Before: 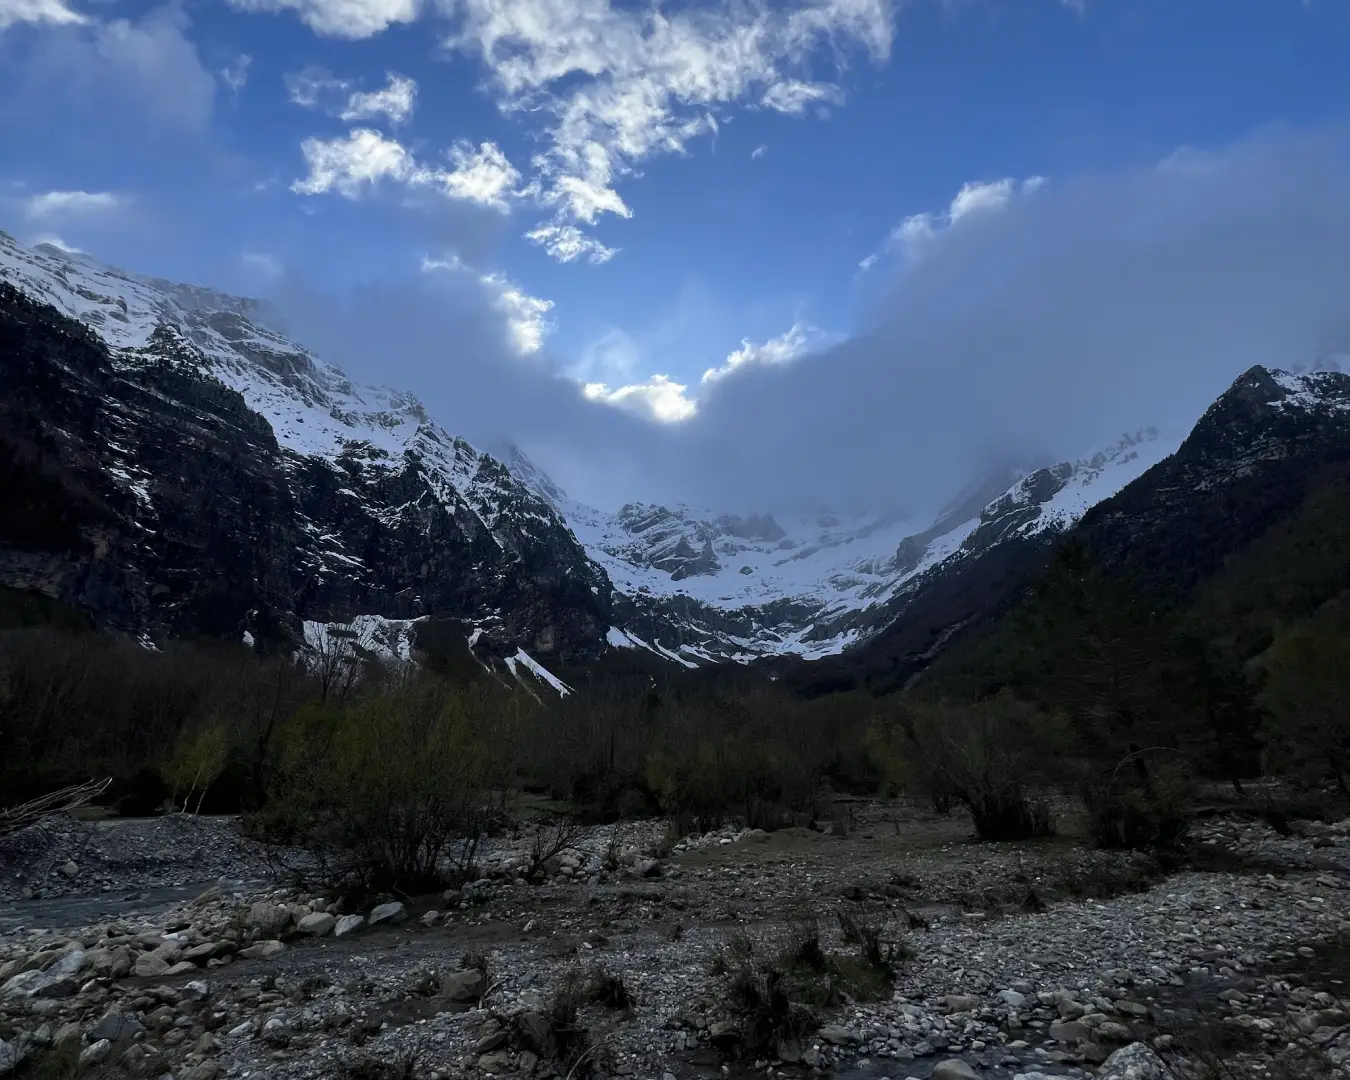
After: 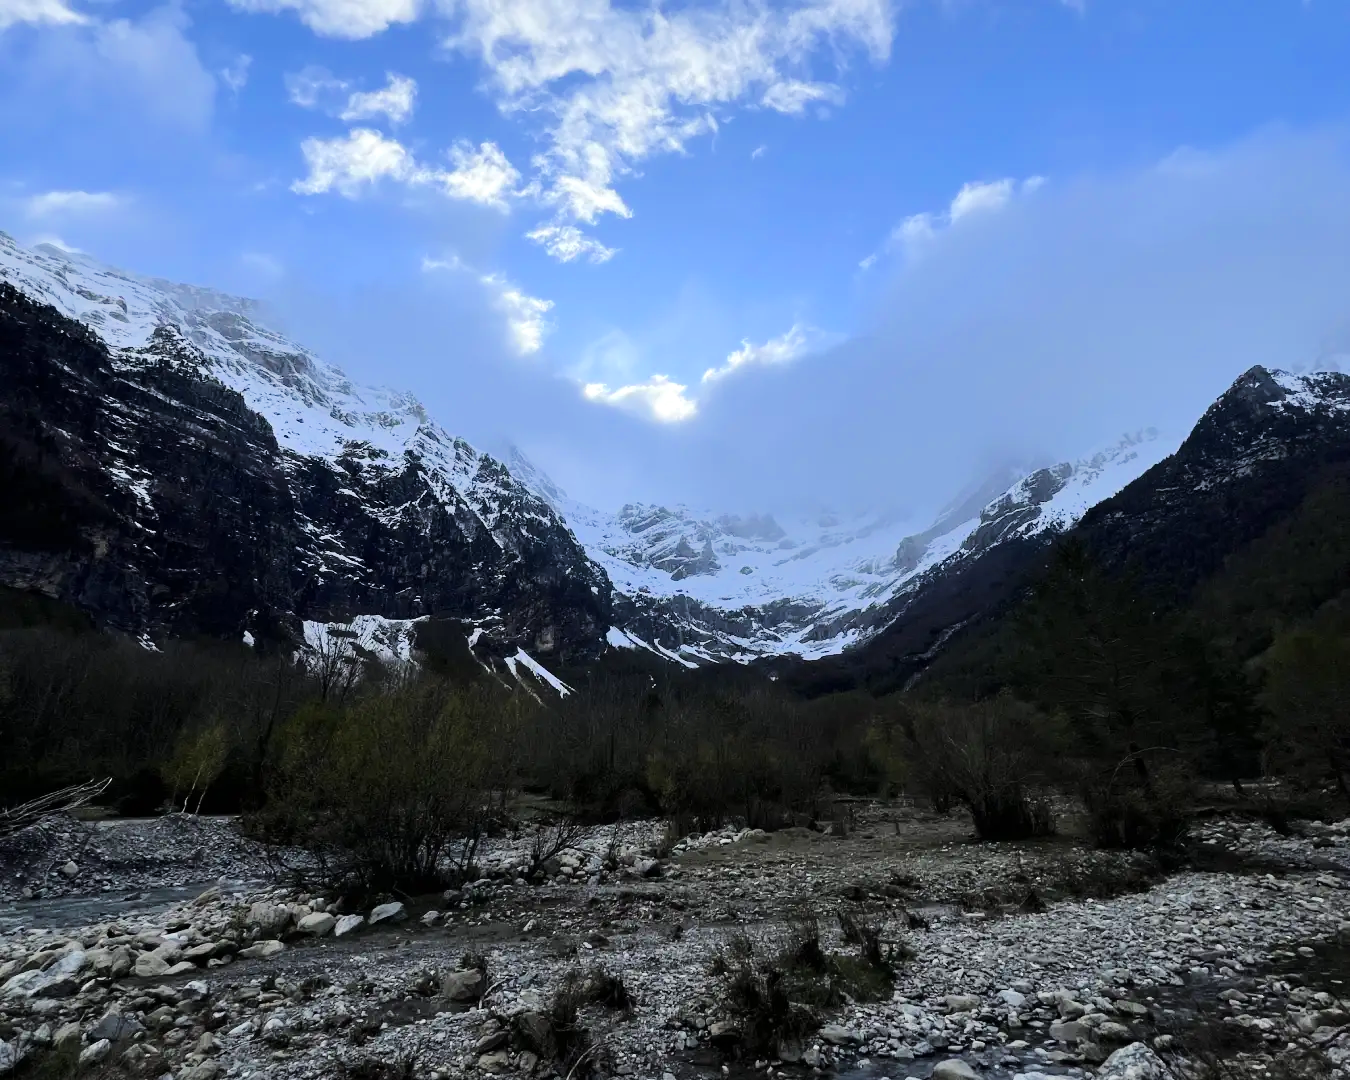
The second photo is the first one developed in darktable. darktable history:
tone equalizer: -7 EV 0.164 EV, -6 EV 0.574 EV, -5 EV 1.15 EV, -4 EV 1.3 EV, -3 EV 1.12 EV, -2 EV 0.6 EV, -1 EV 0.153 EV, edges refinement/feathering 500, mask exposure compensation -1.57 EV, preserve details no
